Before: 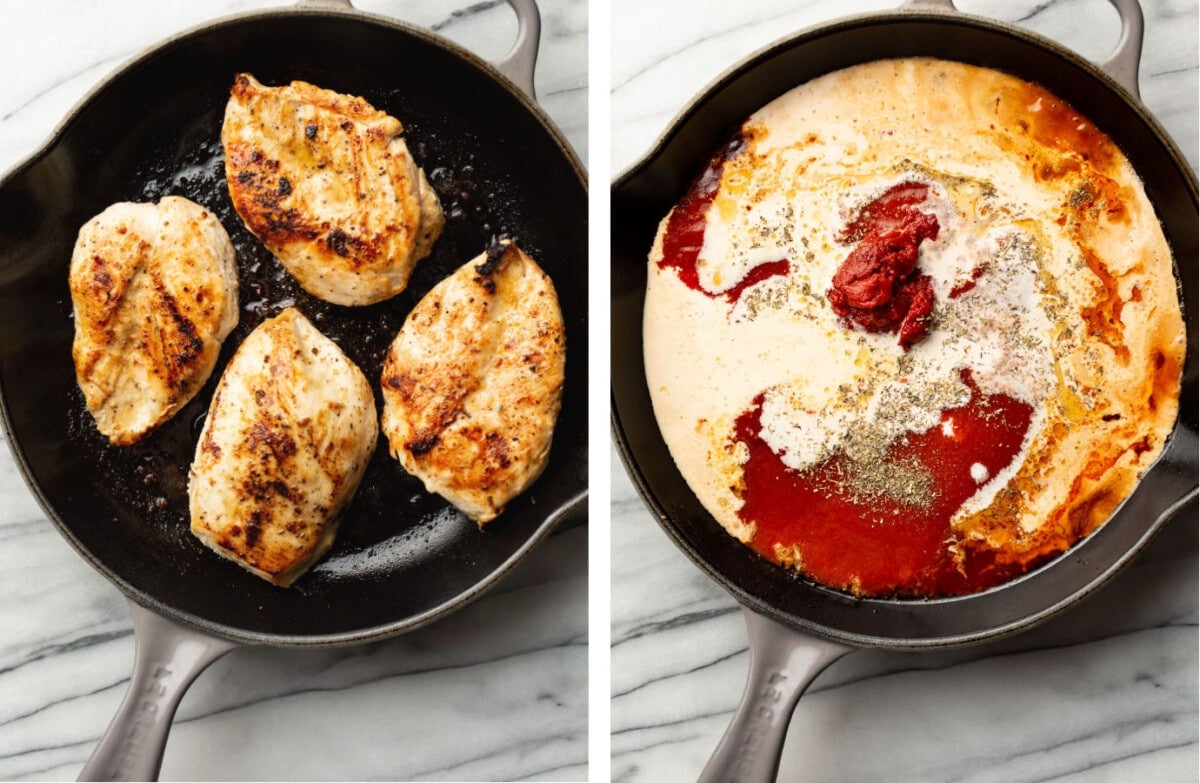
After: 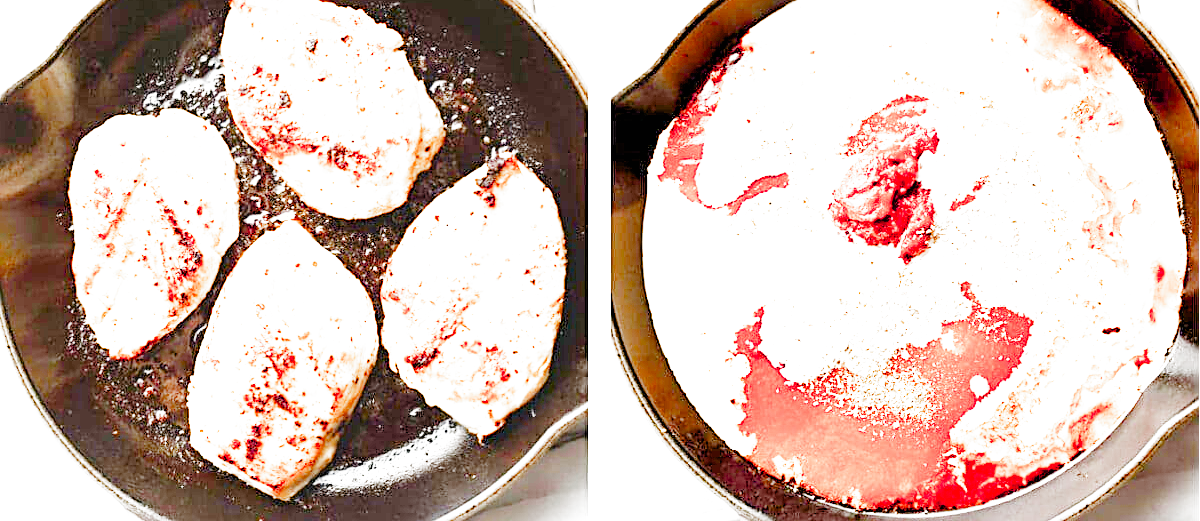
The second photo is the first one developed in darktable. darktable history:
crop: top 11.152%, bottom 22.244%
exposure: black level correction 0, exposure 4.043 EV, compensate highlight preservation false
sharpen: on, module defaults
color balance rgb: perceptual saturation grading › global saturation 46.21%, perceptual saturation grading › highlights -50.091%, perceptual saturation grading › shadows 30.888%
color zones: curves: ch1 [(0.239, 0.552) (0.75, 0.5)]; ch2 [(0.25, 0.462) (0.749, 0.457)]
filmic rgb: black relative exposure -4.35 EV, white relative exposure 4.56 EV, threshold 2.97 EV, hardness 2.39, contrast 1.054, preserve chrominance no, color science v5 (2021), enable highlight reconstruction true
